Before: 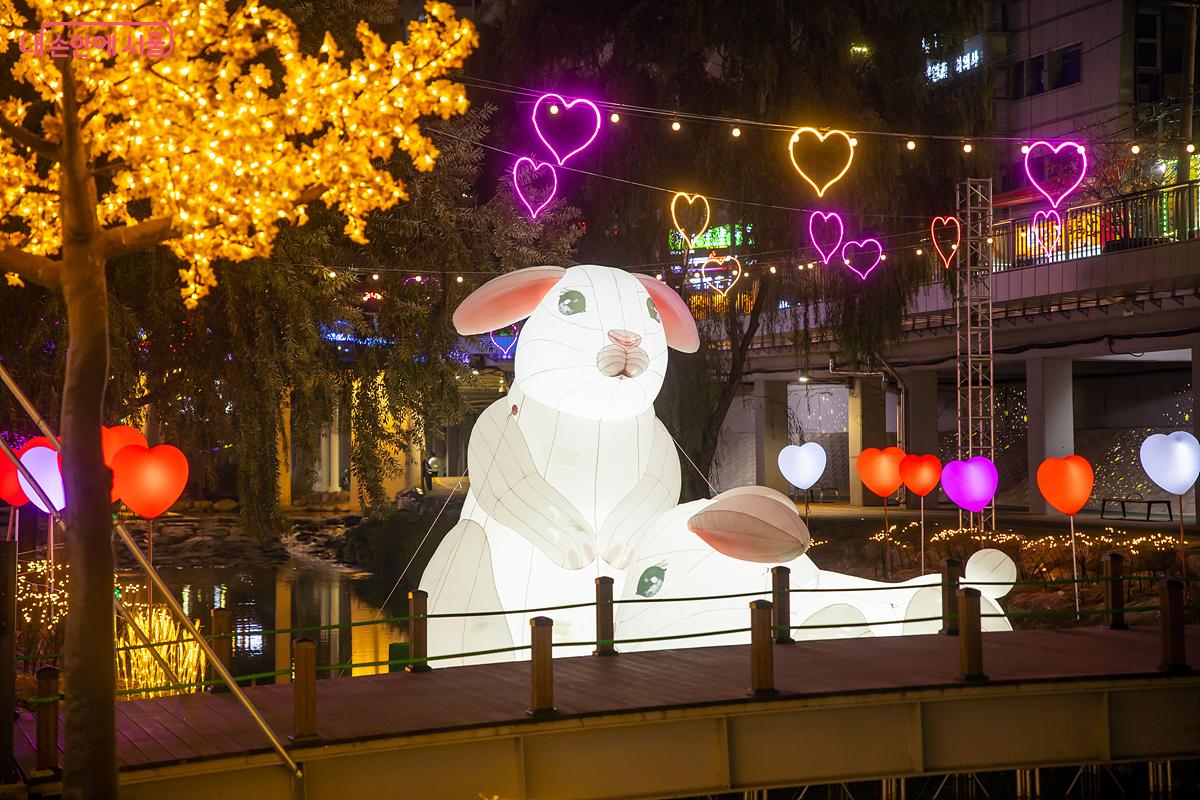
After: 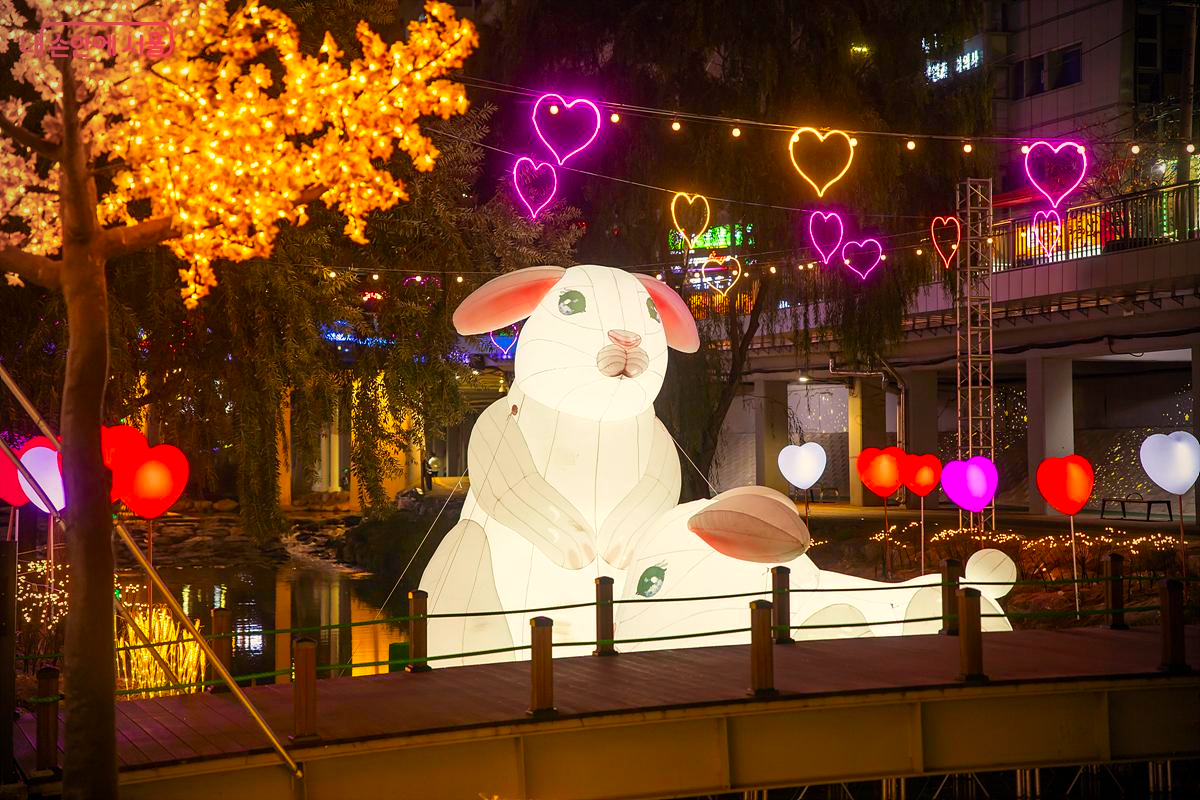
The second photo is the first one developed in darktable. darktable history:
vignetting: on, module defaults
contrast brightness saturation: brightness -0.02, saturation 0.35
white balance: red 1.045, blue 0.932
